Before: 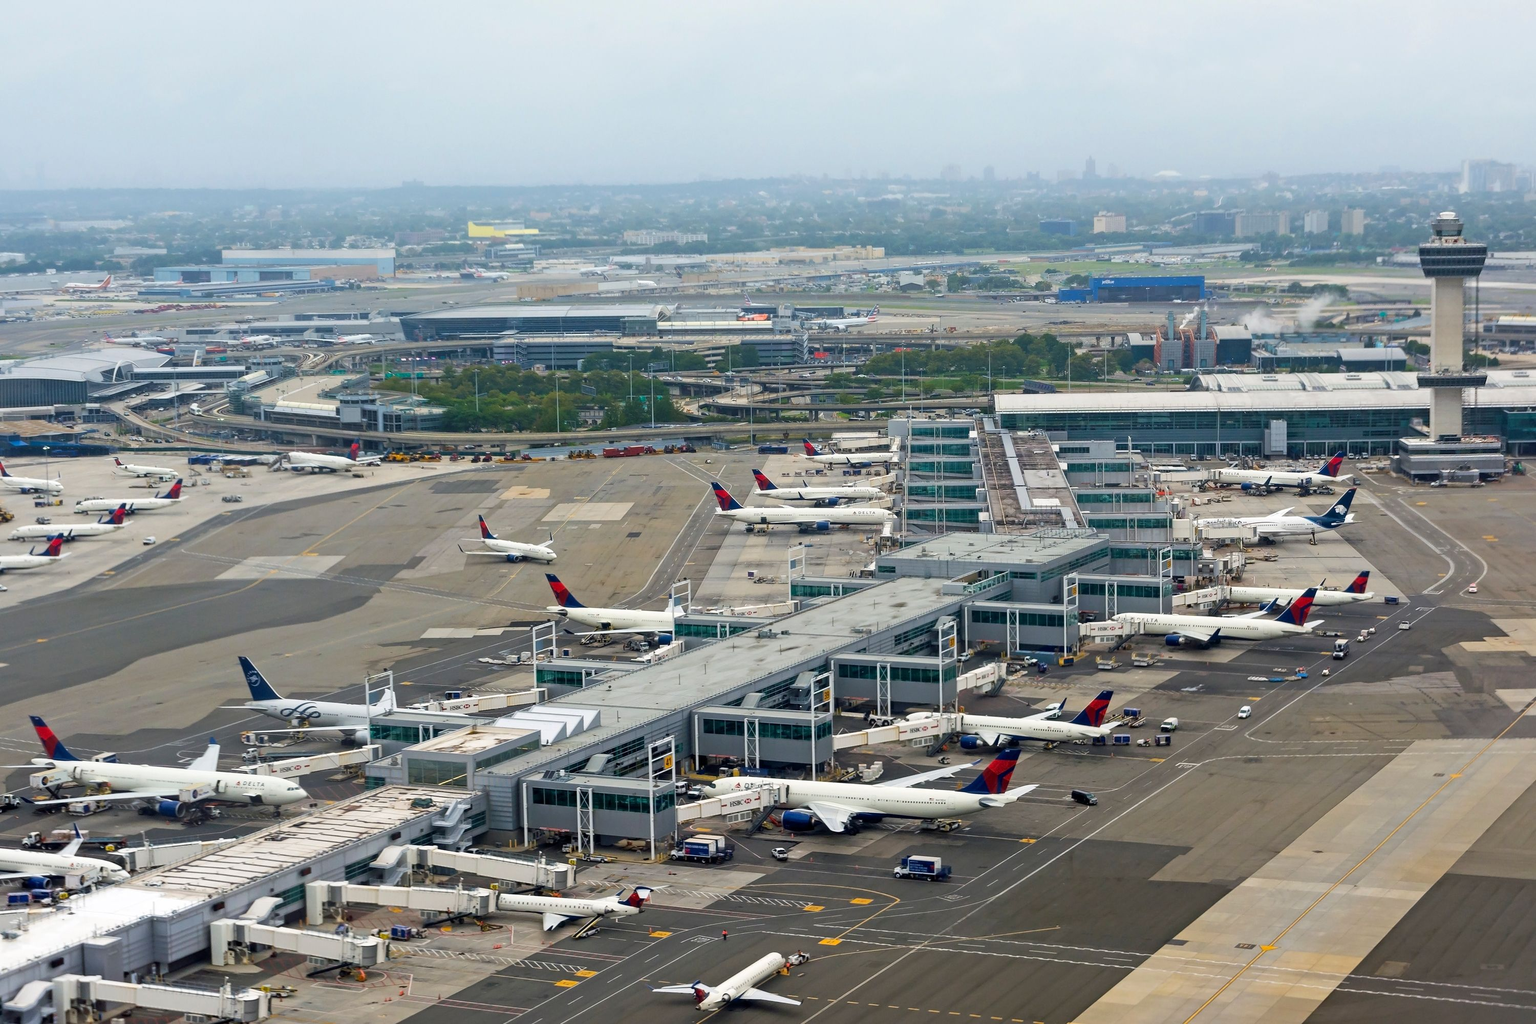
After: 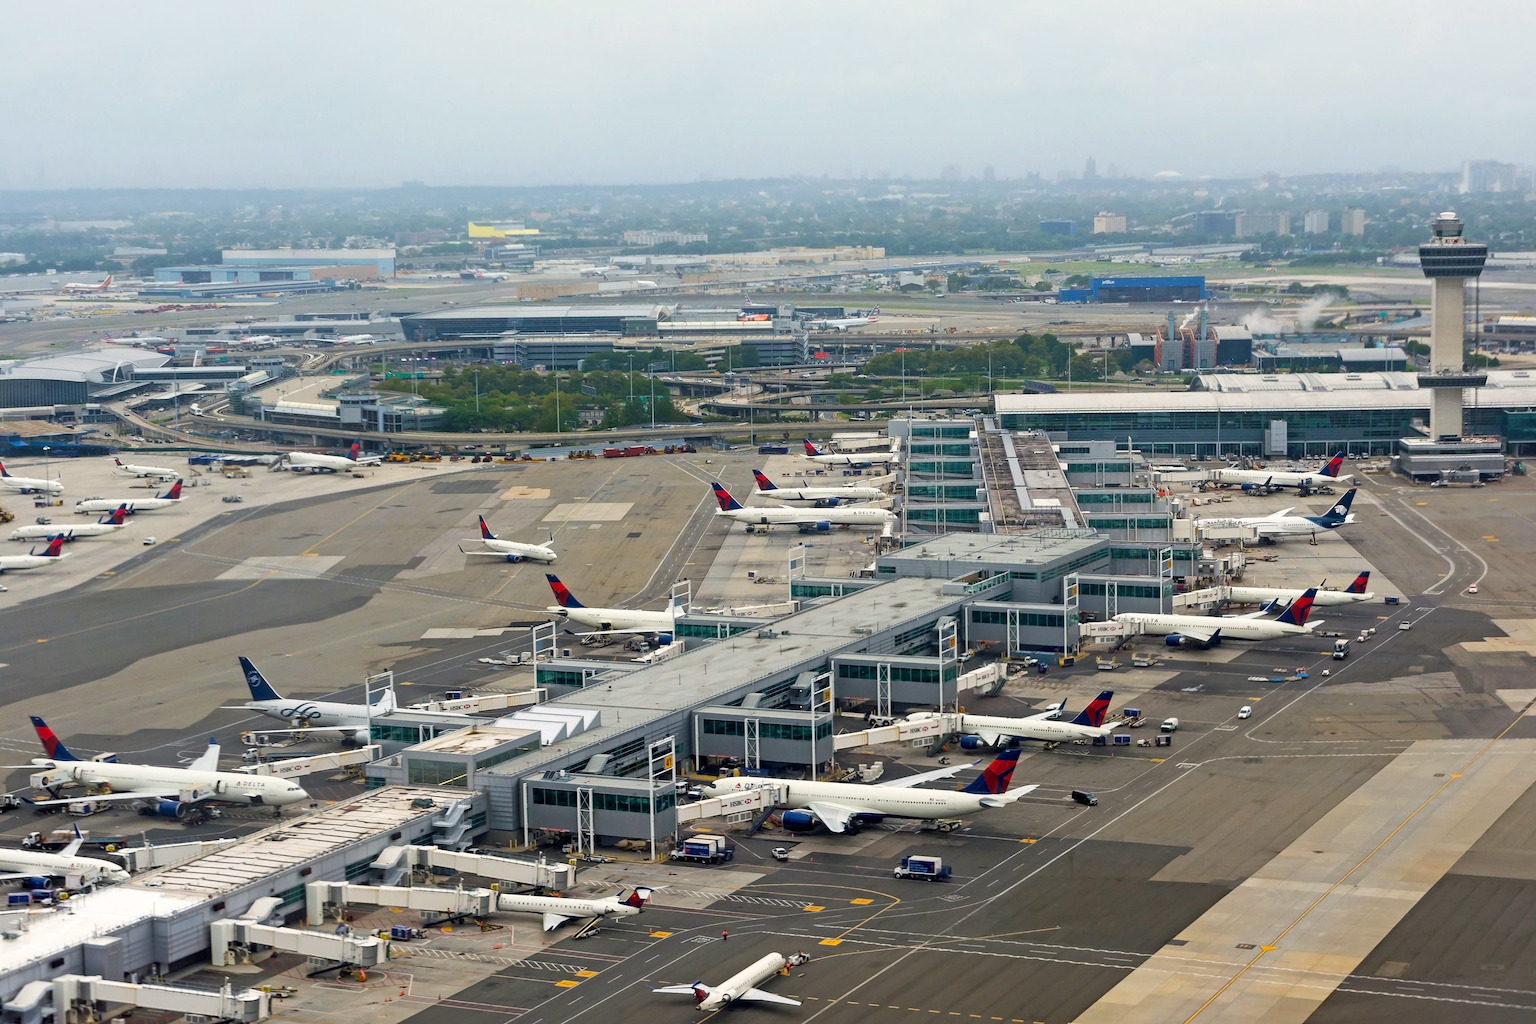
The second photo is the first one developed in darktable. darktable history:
color calibration: gray › normalize channels true, x 0.341, y 0.355, temperature 5181.59 K, gamut compression 0.026
